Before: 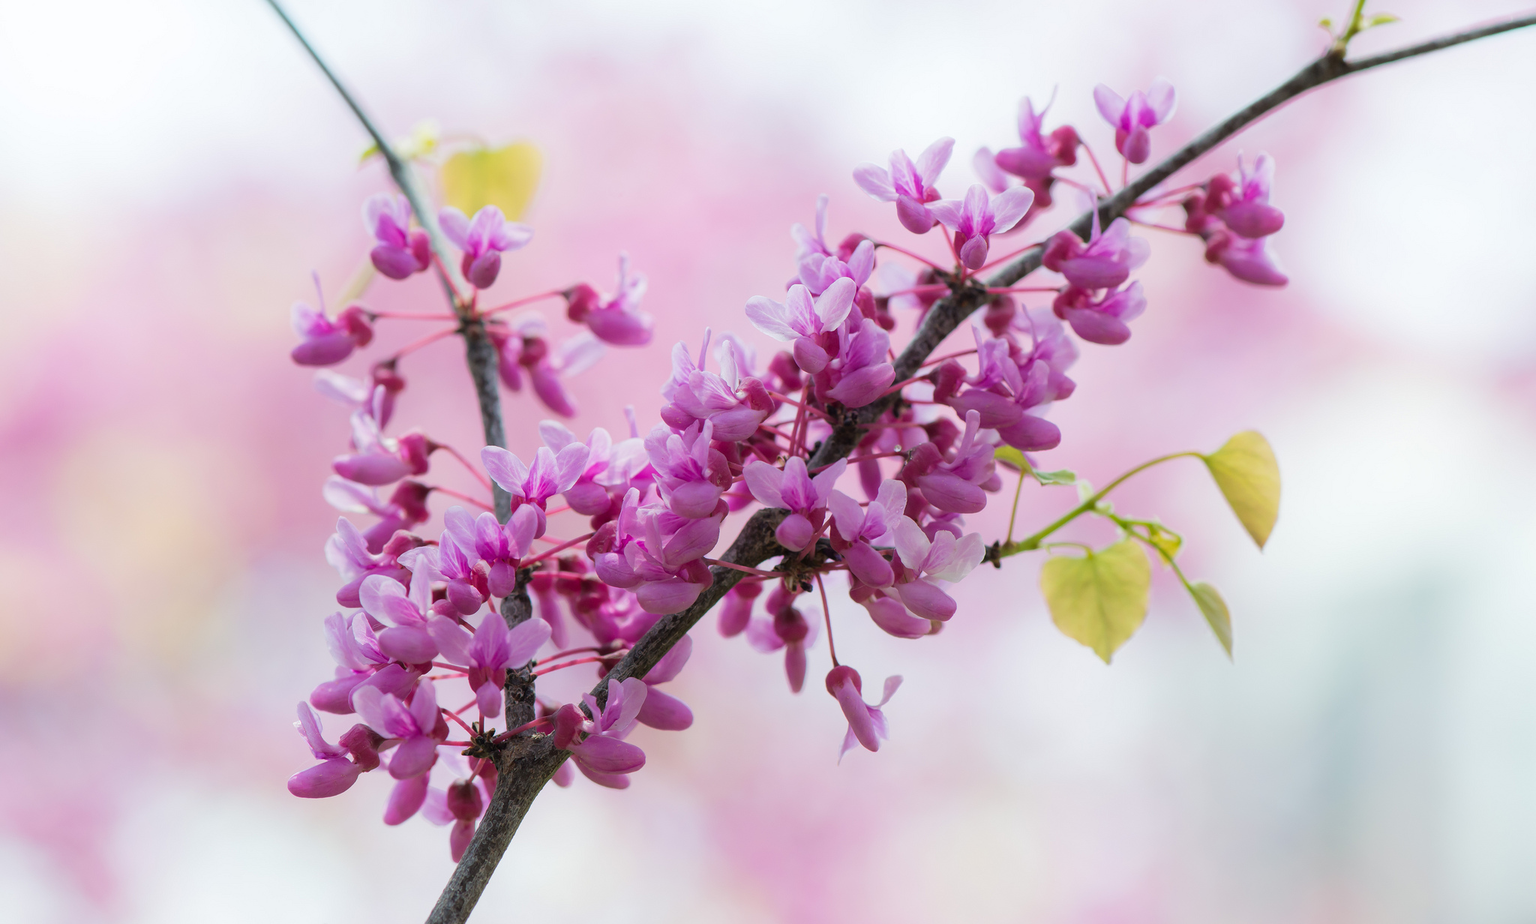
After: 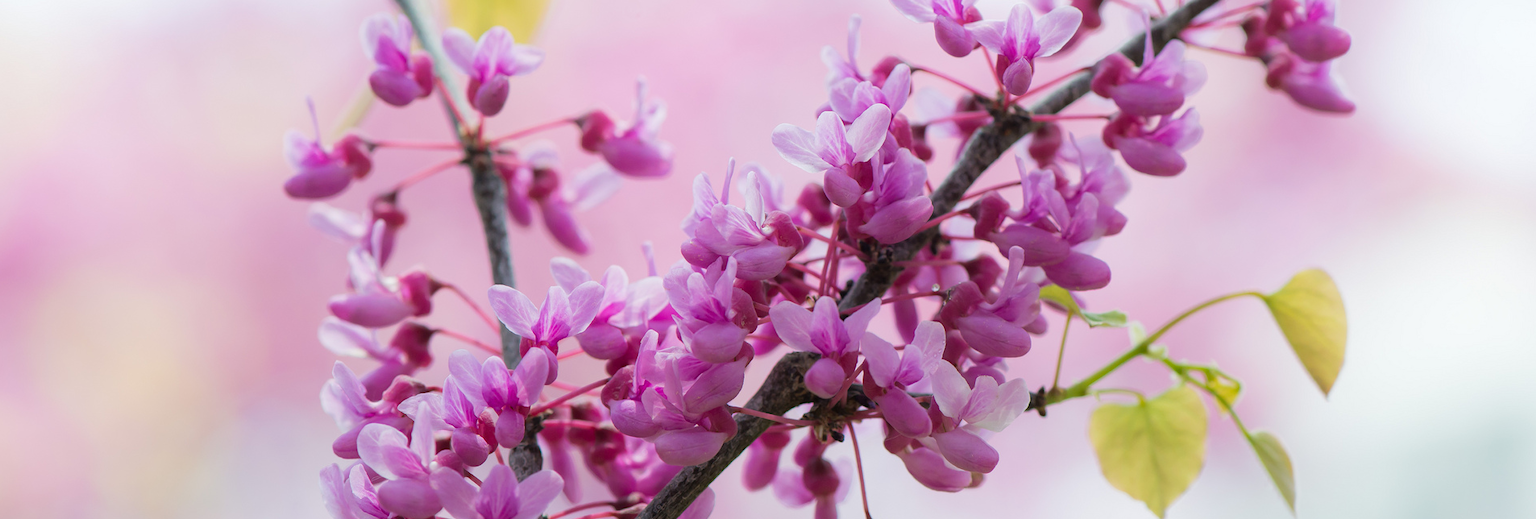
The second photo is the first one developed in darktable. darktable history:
crop: left 1.802%, top 19.605%, right 5.094%, bottom 28.017%
